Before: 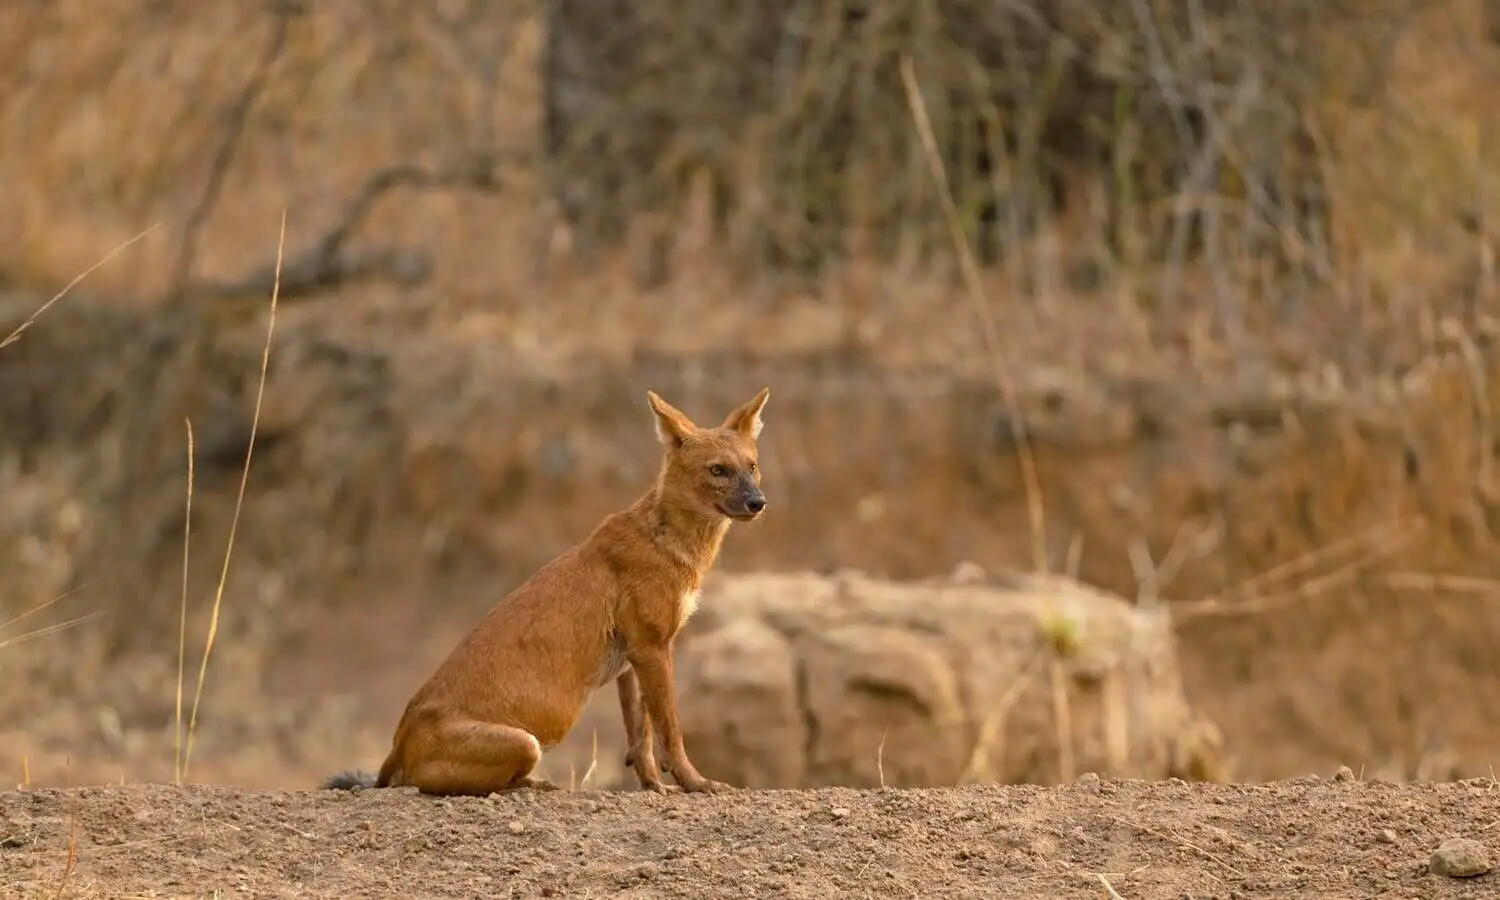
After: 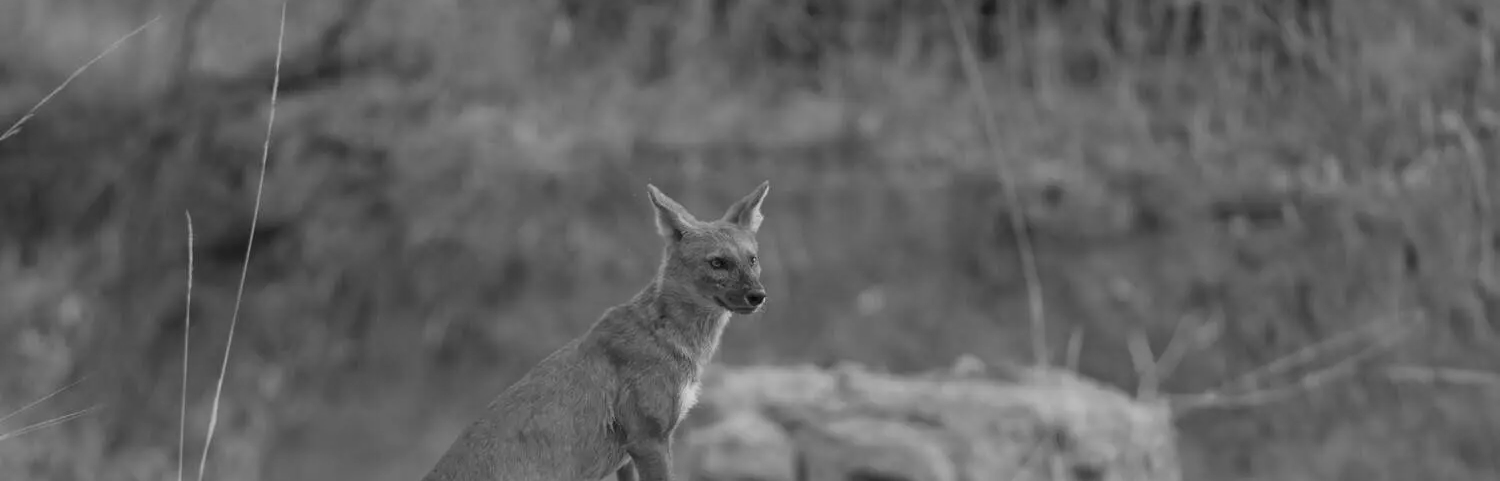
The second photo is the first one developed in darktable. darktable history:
monochrome: a 79.32, b 81.83, size 1.1
crop and rotate: top 23.043%, bottom 23.437%
